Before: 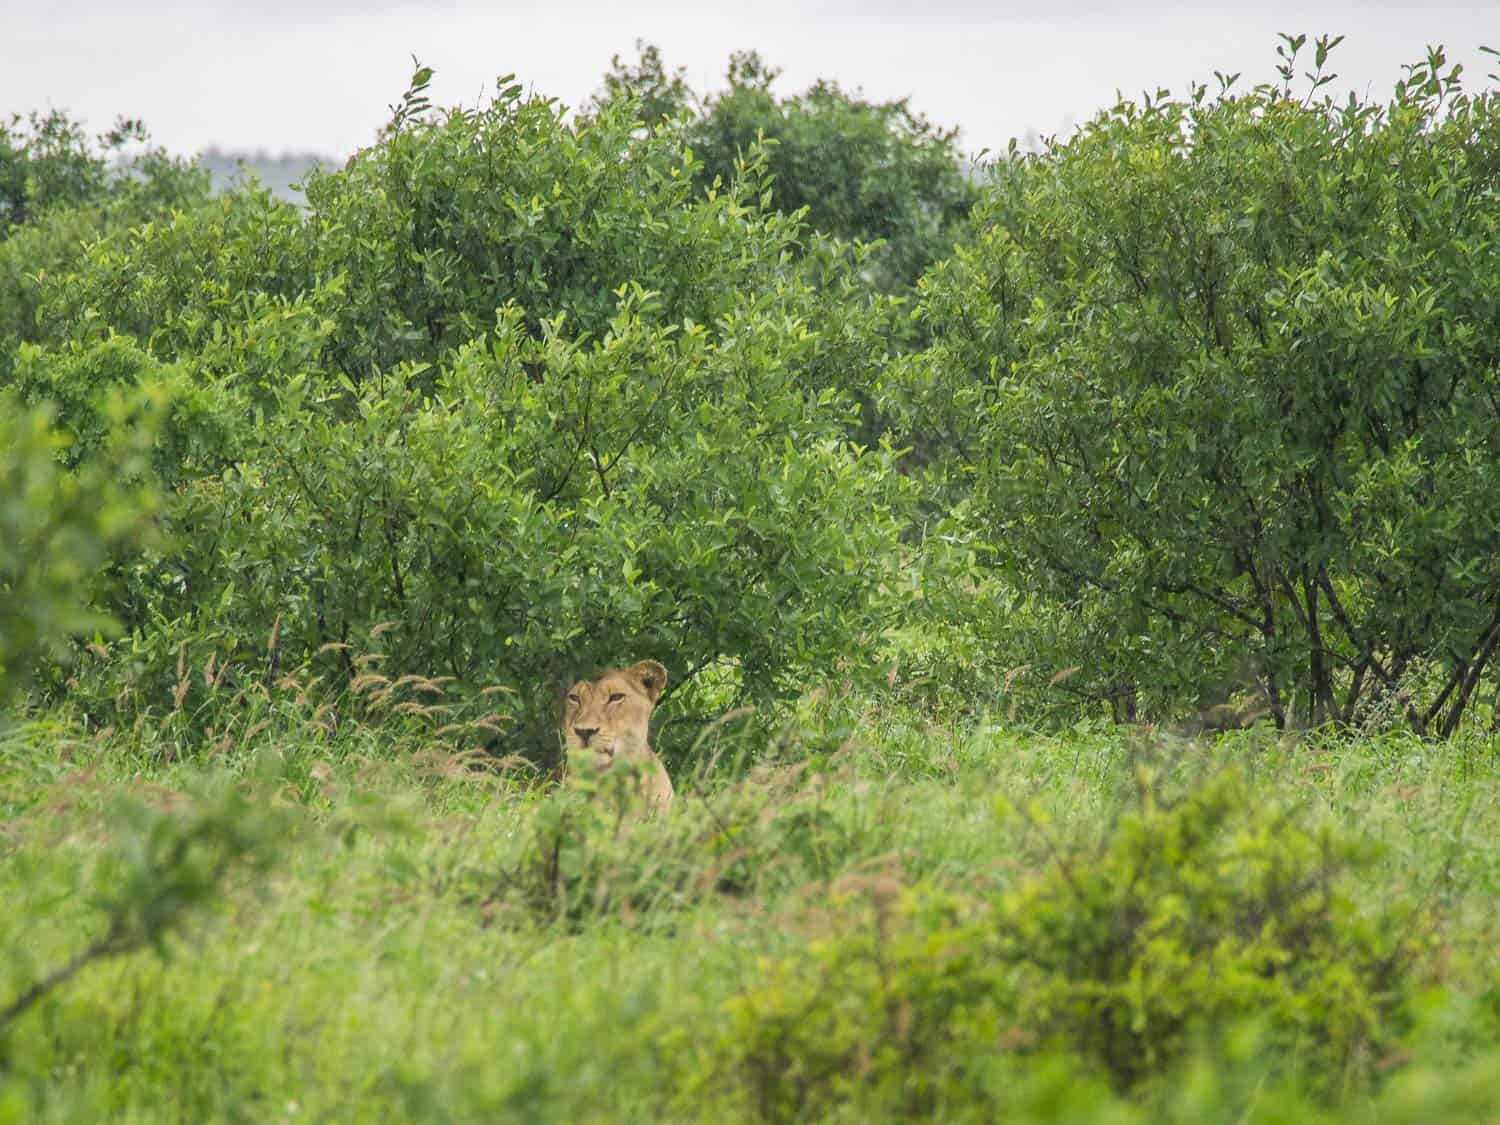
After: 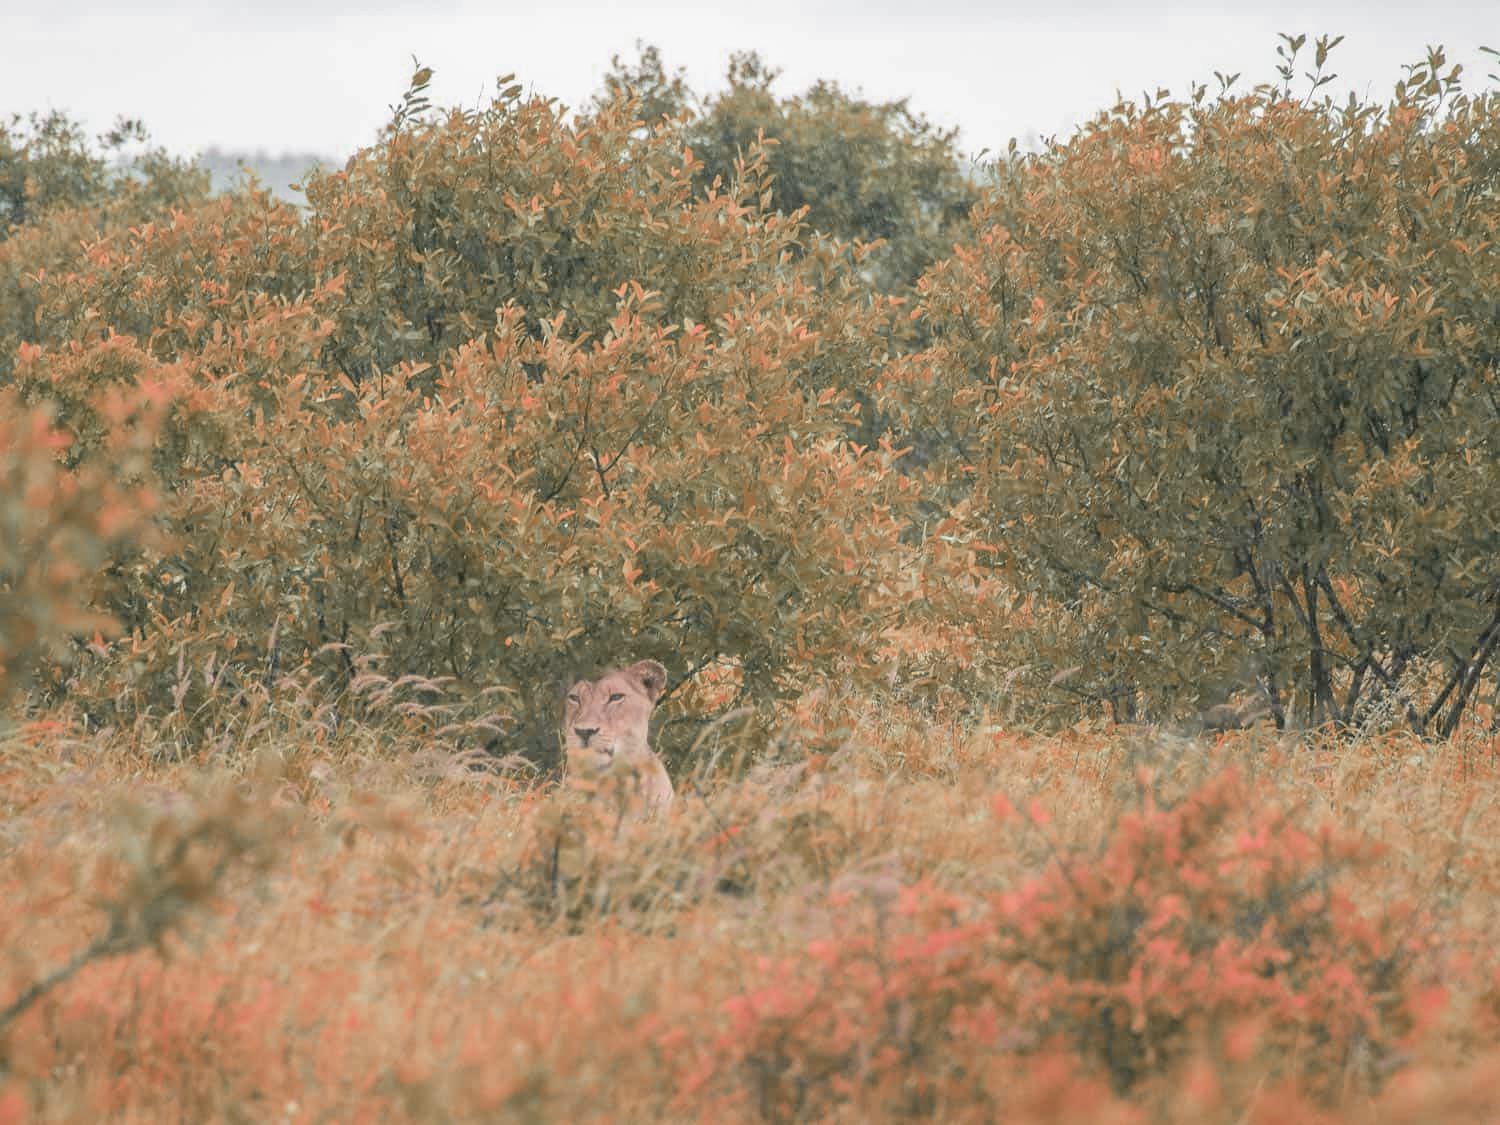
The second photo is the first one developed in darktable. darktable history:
contrast brightness saturation: brightness 0.183, saturation -0.493
color zones: curves: ch0 [(0.826, 0.353)]; ch1 [(0.242, 0.647) (0.889, 0.342)]; ch2 [(0.246, 0.089) (0.969, 0.068)]
